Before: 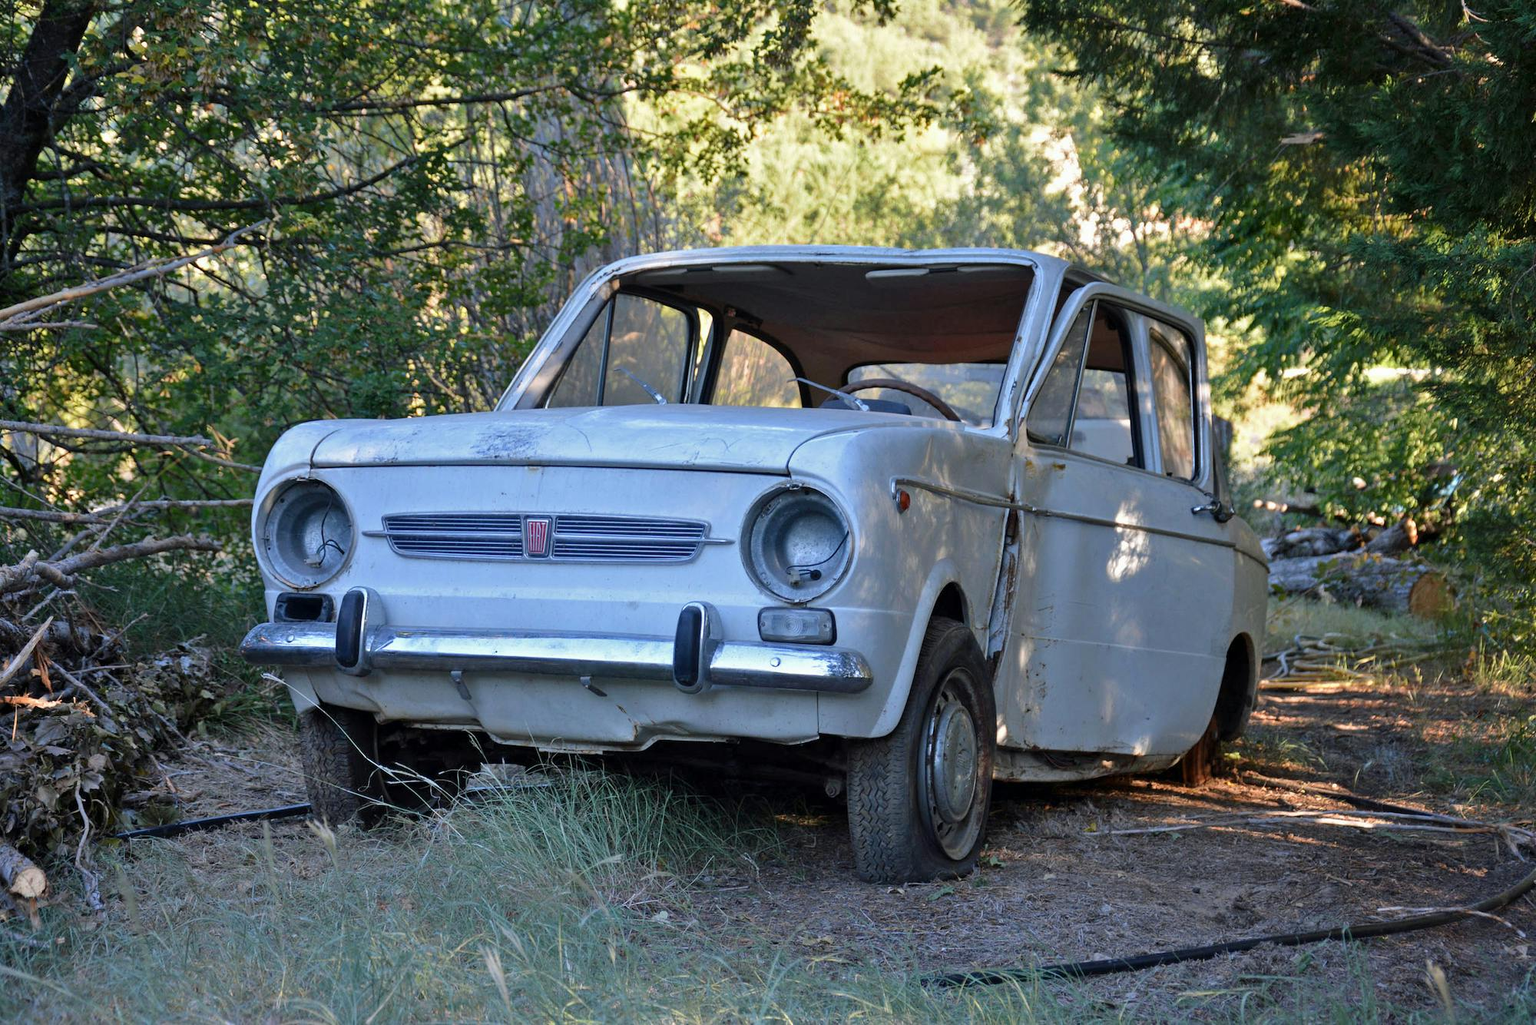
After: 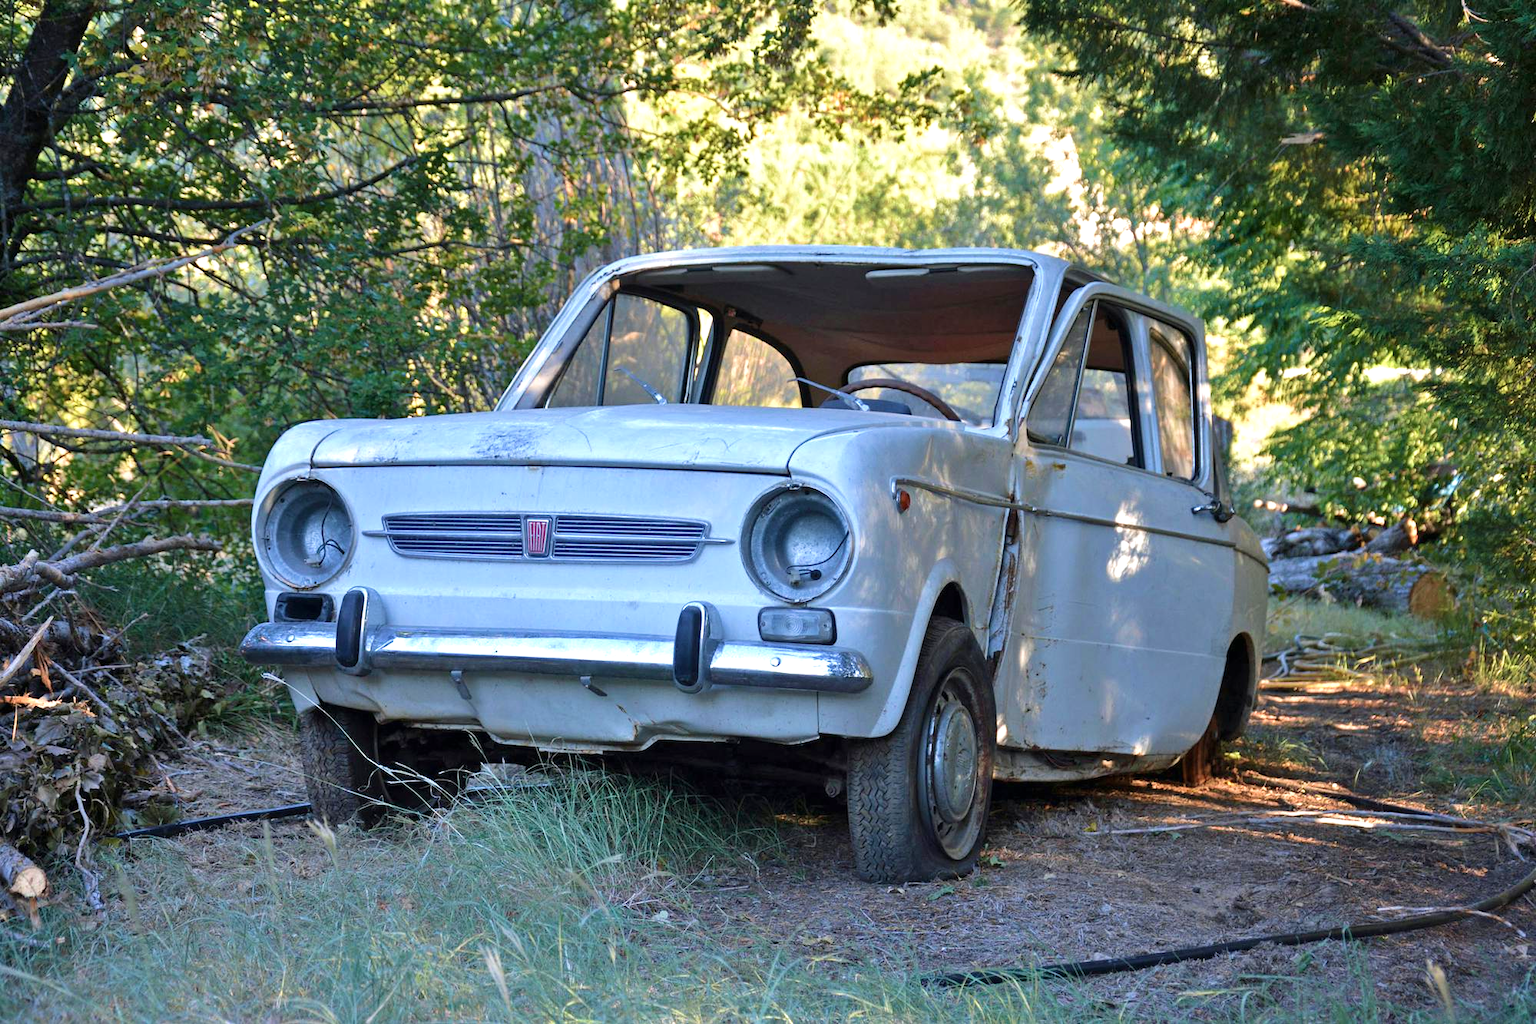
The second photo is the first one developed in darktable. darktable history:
exposure: black level correction 0, exposure 0.499 EV, compensate exposure bias true, compensate highlight preservation false
velvia: on, module defaults
